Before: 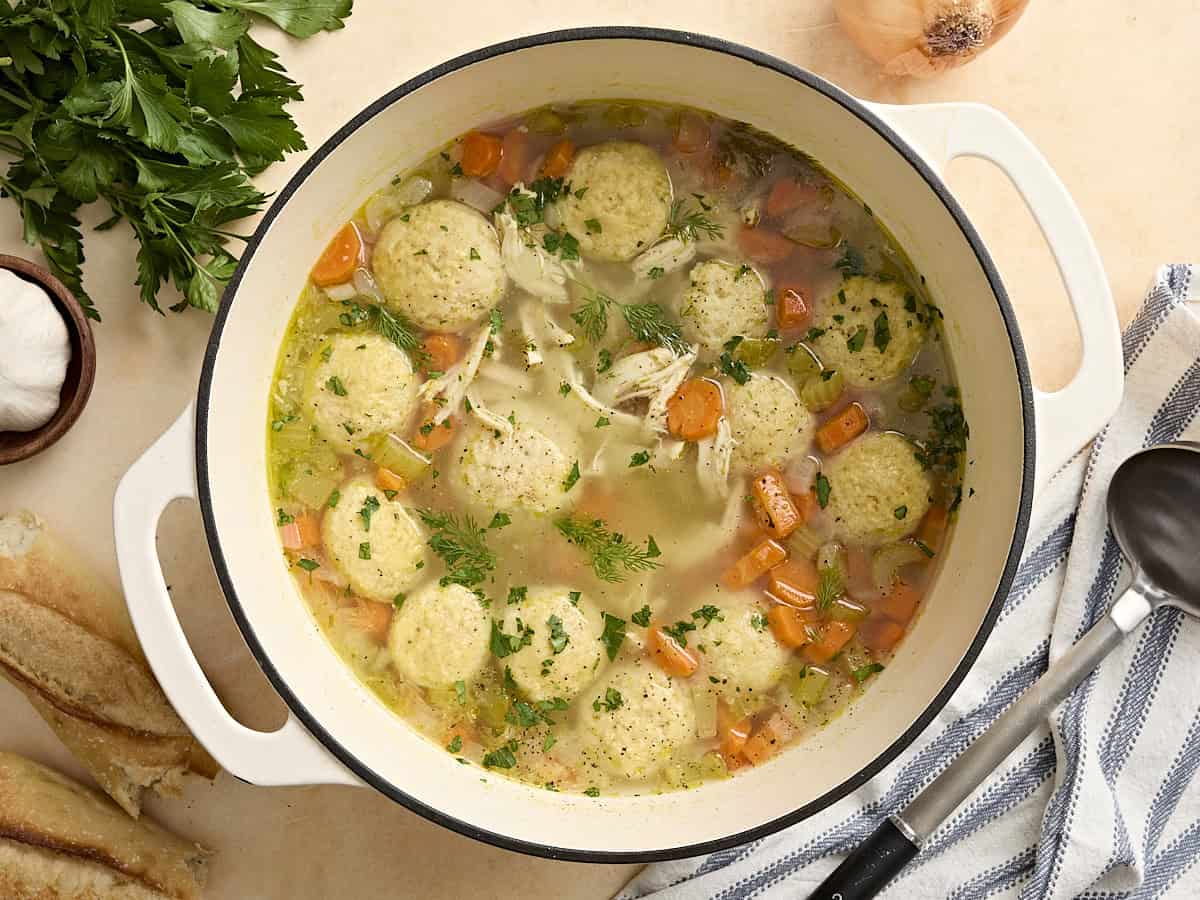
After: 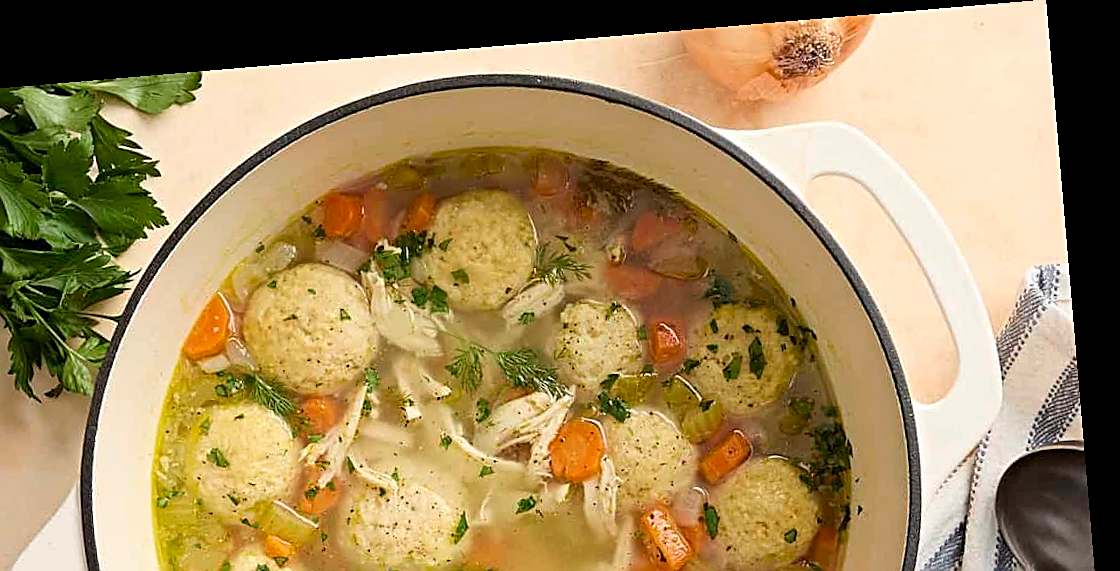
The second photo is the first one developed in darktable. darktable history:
crop and rotate: left 11.812%, bottom 42.776%
sharpen: amount 0.55
rotate and perspective: rotation -4.86°, automatic cropping off
